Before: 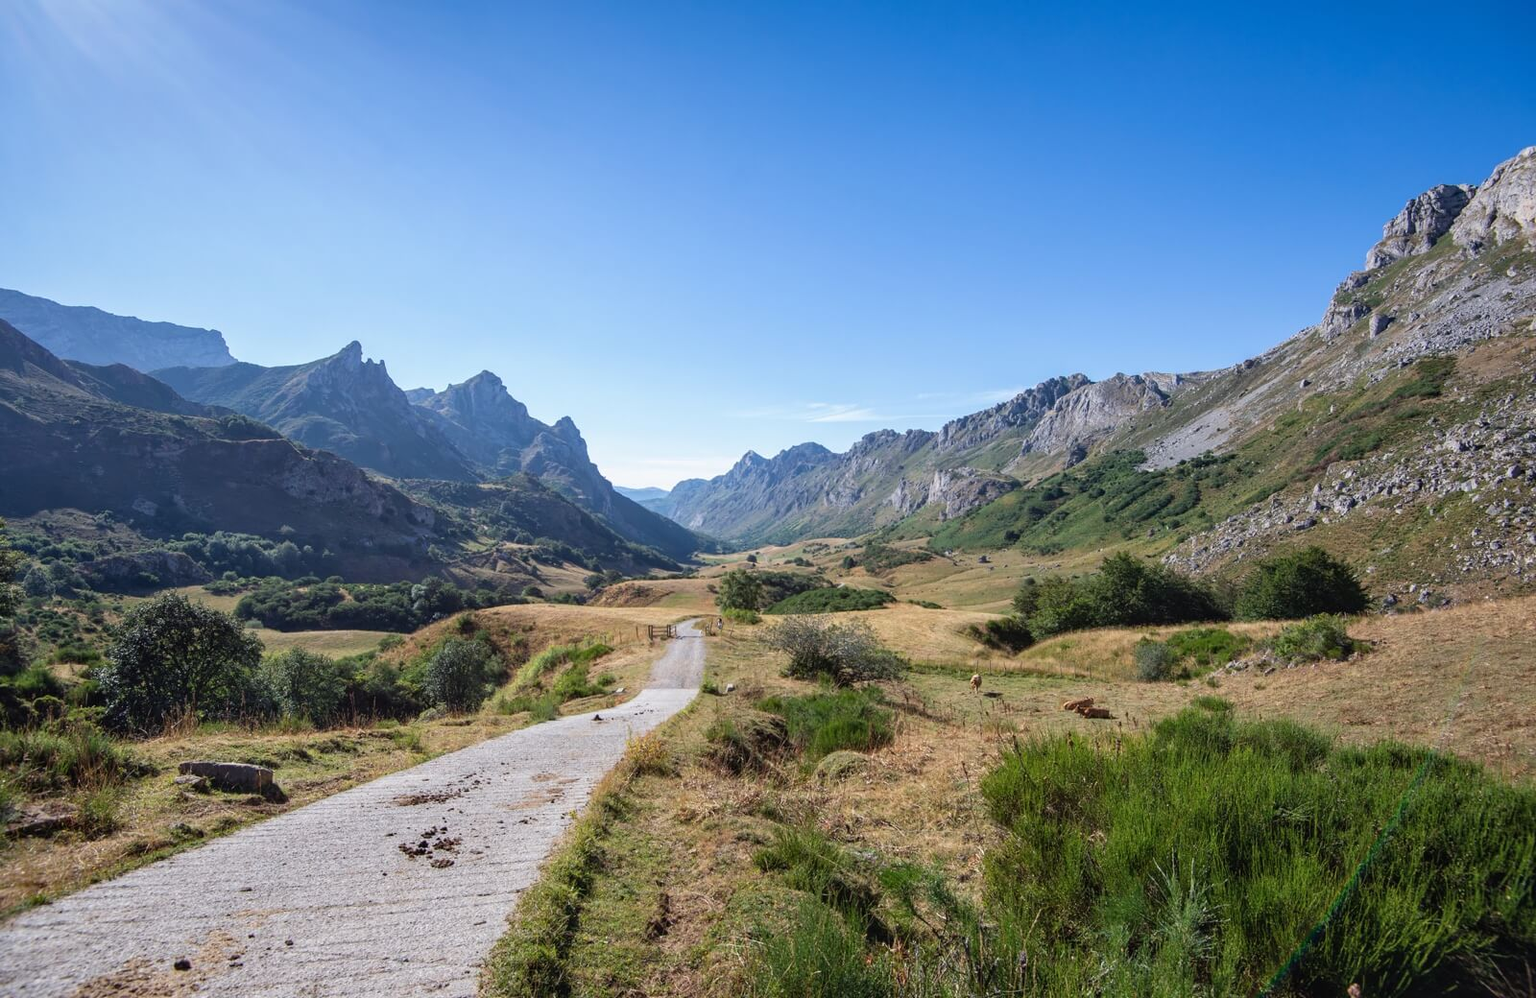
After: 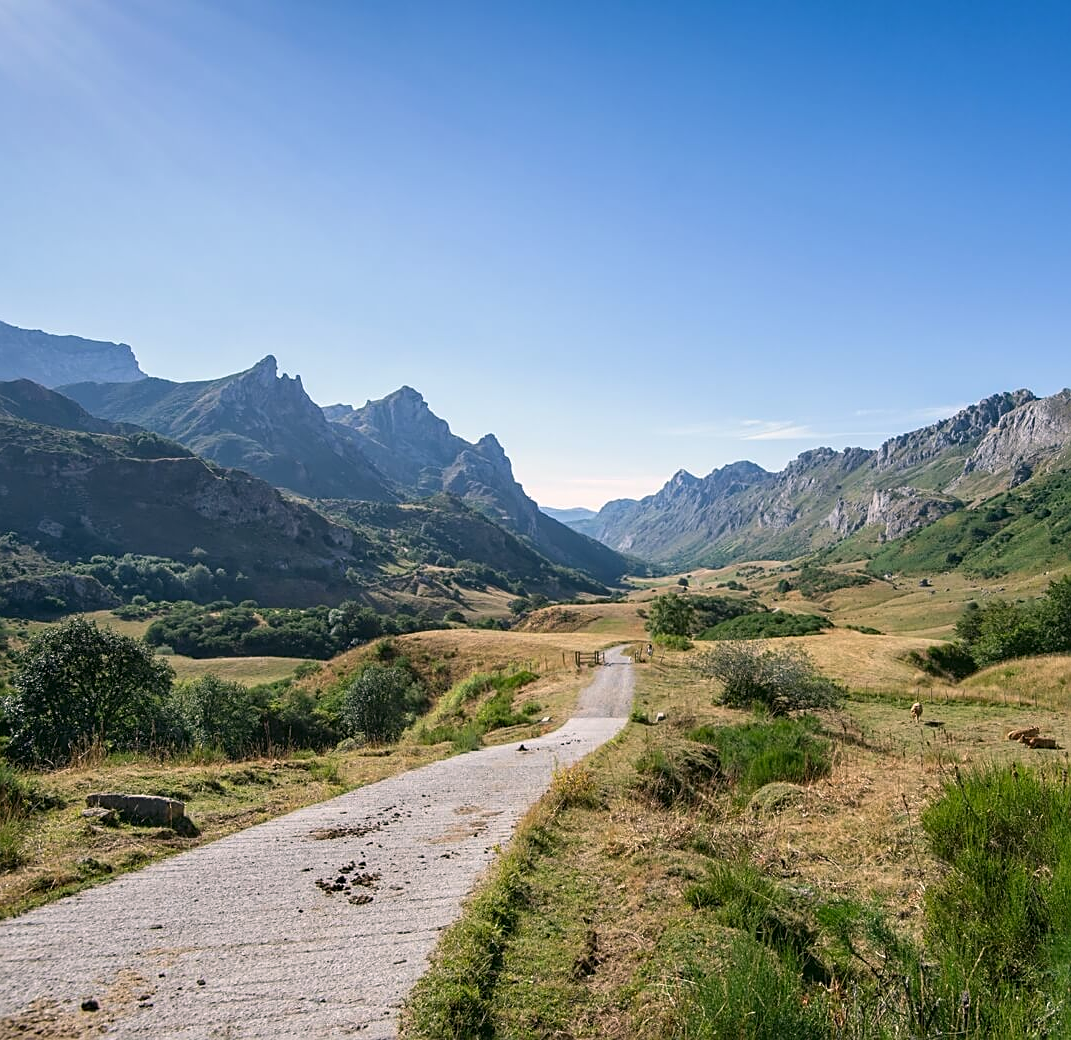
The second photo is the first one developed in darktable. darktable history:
color correction: highlights a* 4.31, highlights b* 4.99, shadows a* -7.01, shadows b* 4.86
crop and rotate: left 6.292%, right 26.723%
sharpen: amount 0.498
